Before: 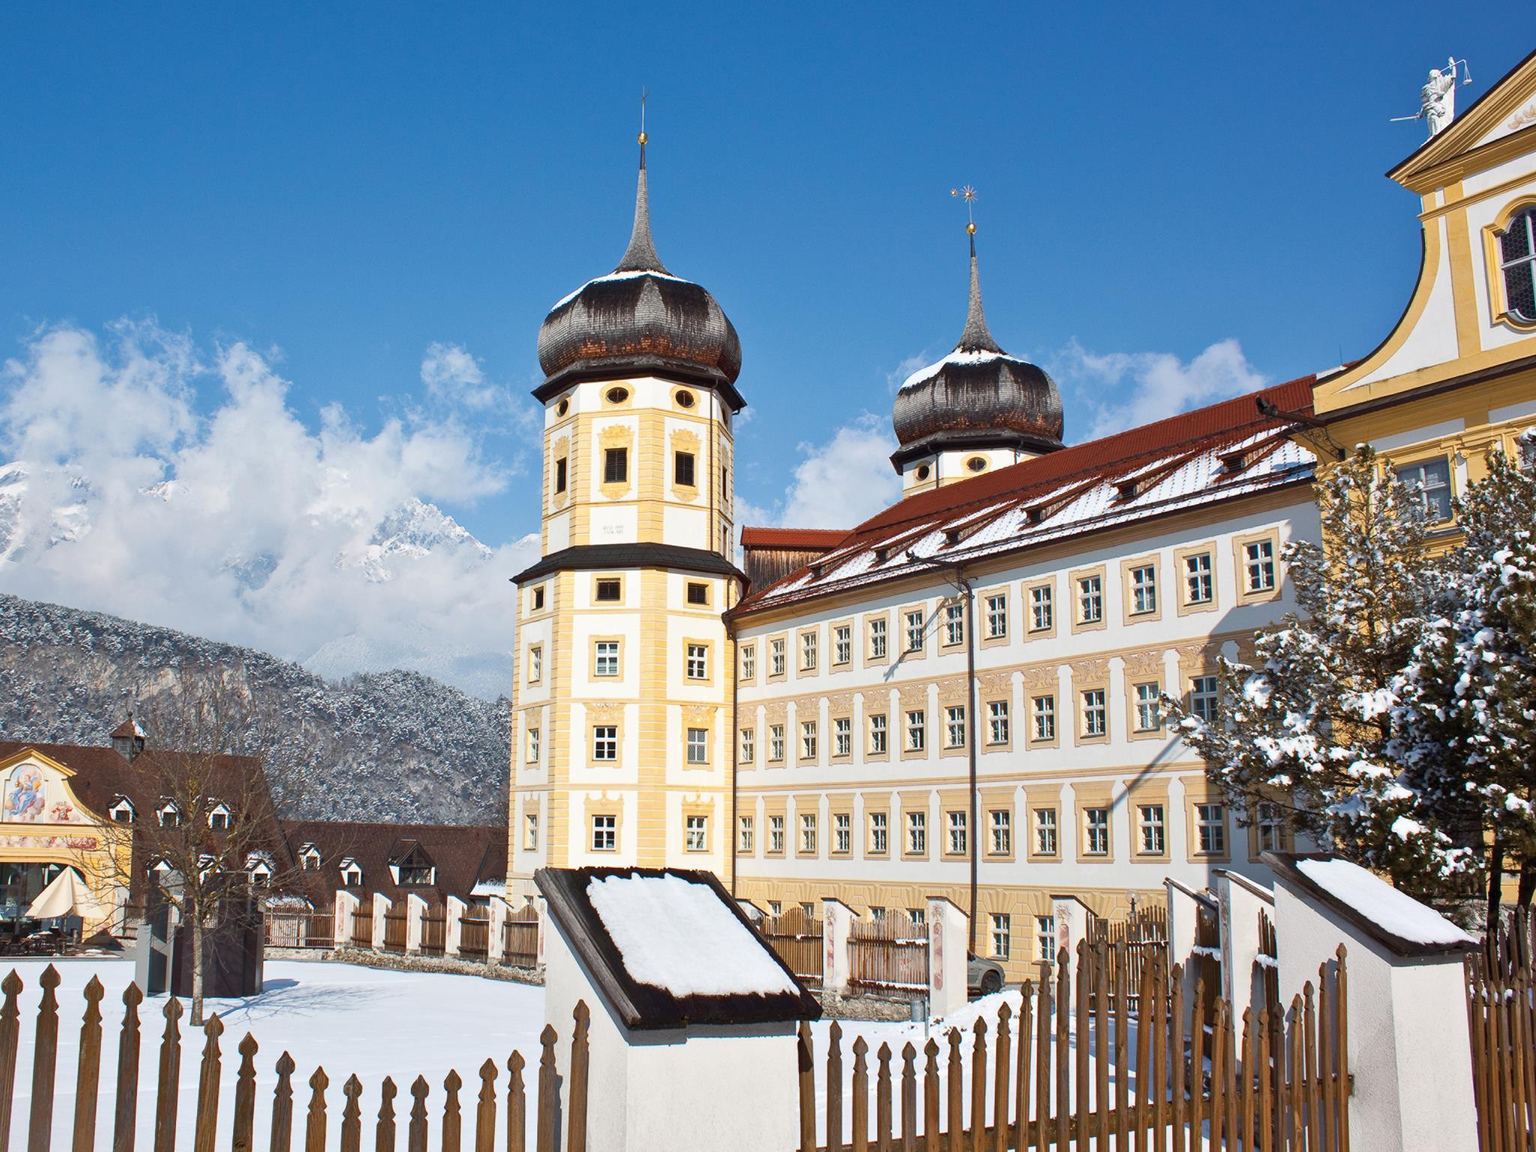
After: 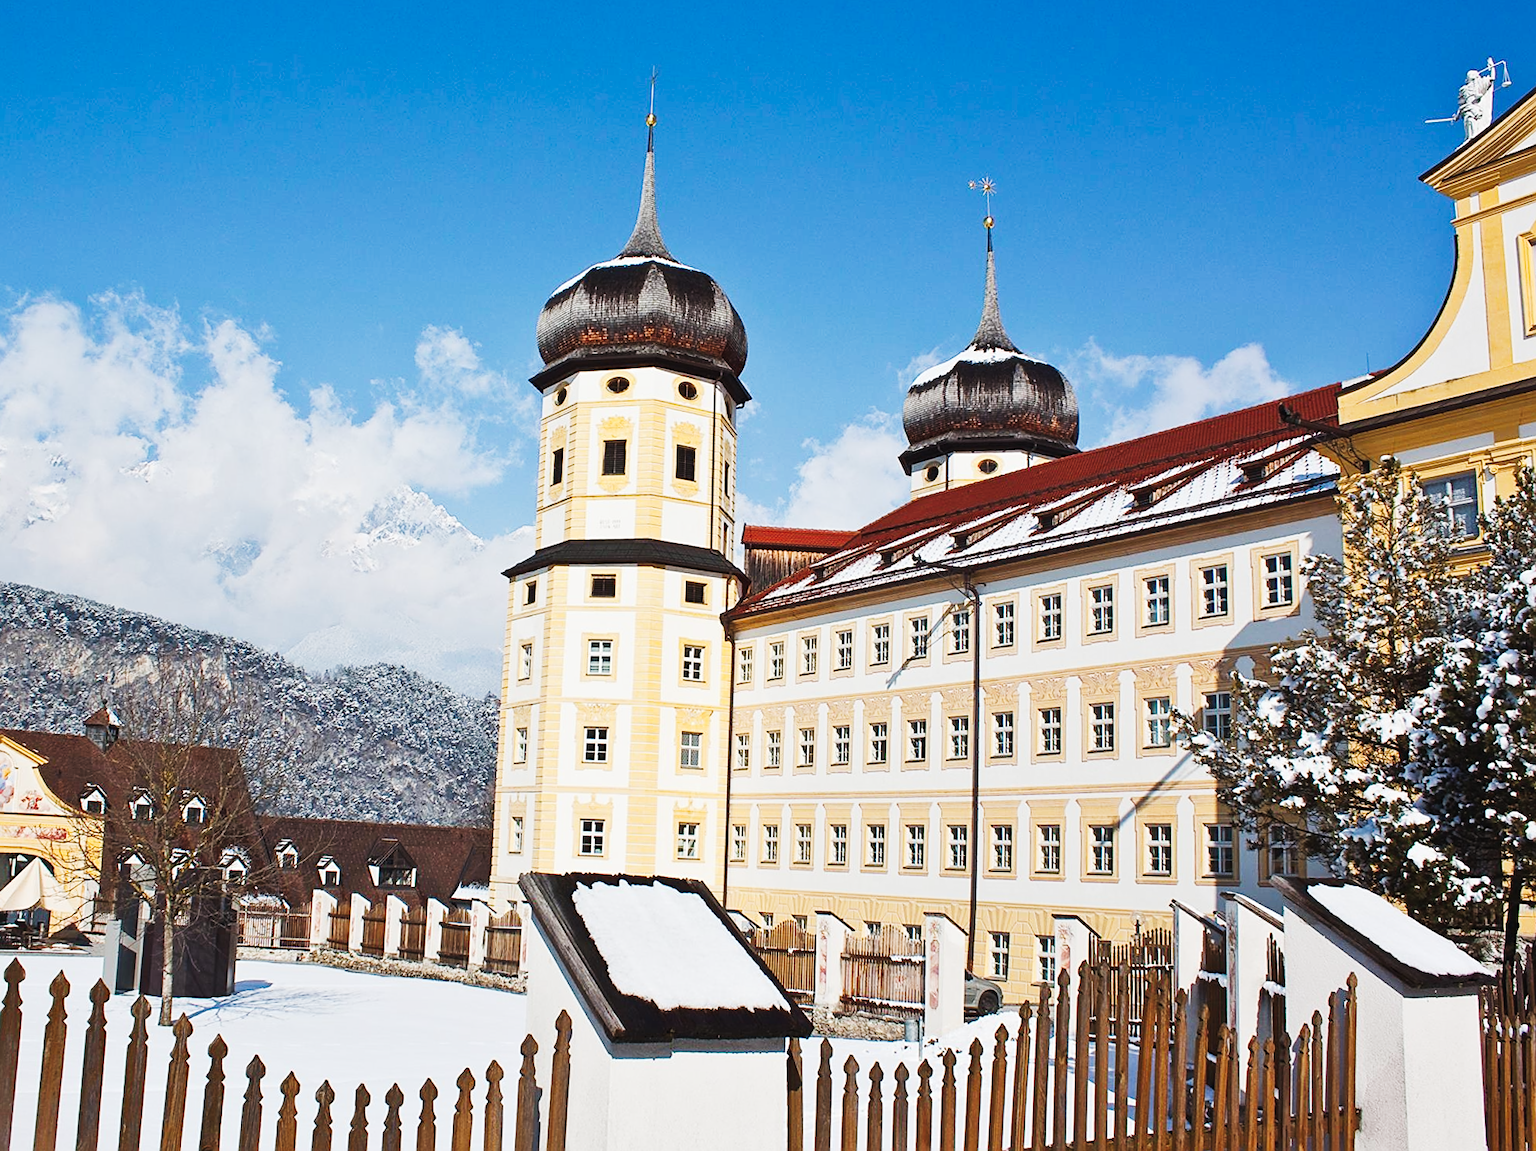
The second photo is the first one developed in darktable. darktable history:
tone curve: curves: ch0 [(0, 0.028) (0.037, 0.05) (0.123, 0.108) (0.19, 0.164) (0.269, 0.247) (0.475, 0.533) (0.595, 0.695) (0.718, 0.823) (0.855, 0.913) (1, 0.982)]; ch1 [(0, 0) (0.243, 0.245) (0.427, 0.41) (0.493, 0.481) (0.505, 0.502) (0.536, 0.545) (0.56, 0.582) (0.611, 0.644) (0.769, 0.807) (1, 1)]; ch2 [(0, 0) (0.249, 0.216) (0.349, 0.321) (0.424, 0.442) (0.476, 0.483) (0.498, 0.499) (0.517, 0.519) (0.532, 0.55) (0.569, 0.608) (0.614, 0.661) (0.706, 0.75) (0.808, 0.809) (0.991, 0.968)], preserve colors none
crop and rotate: angle -1.53°
sharpen: on, module defaults
